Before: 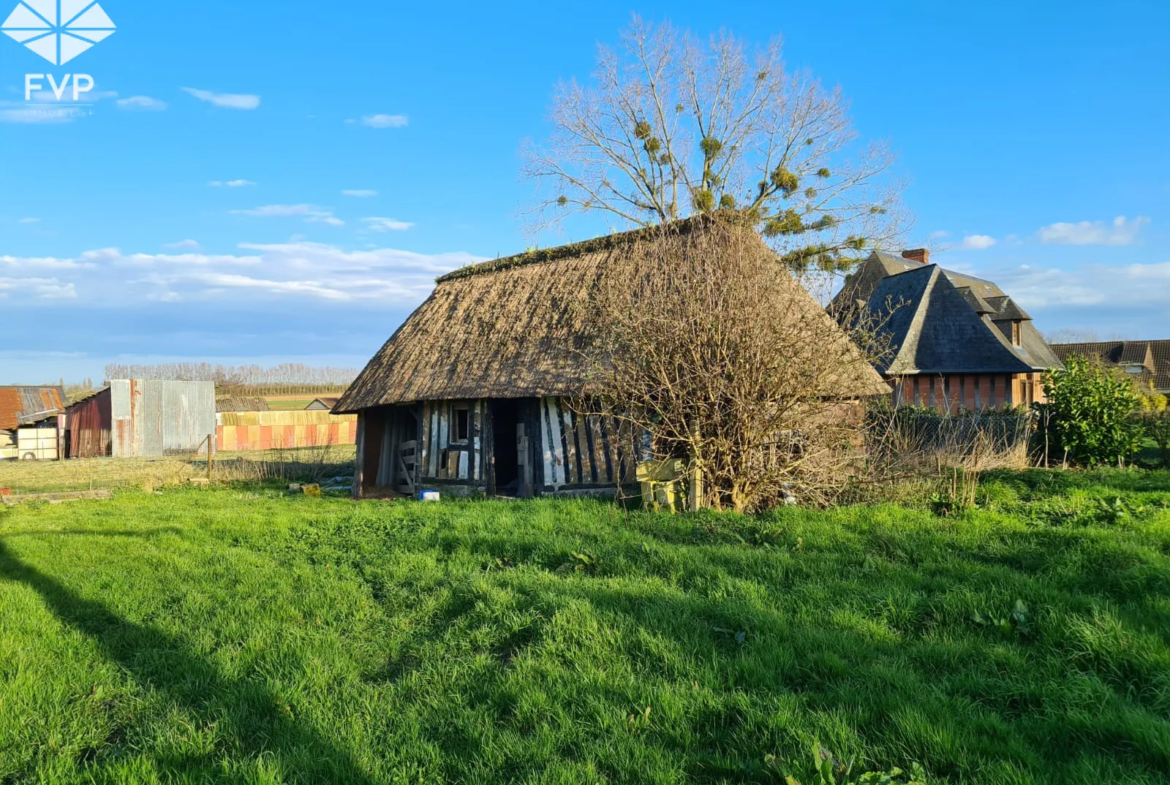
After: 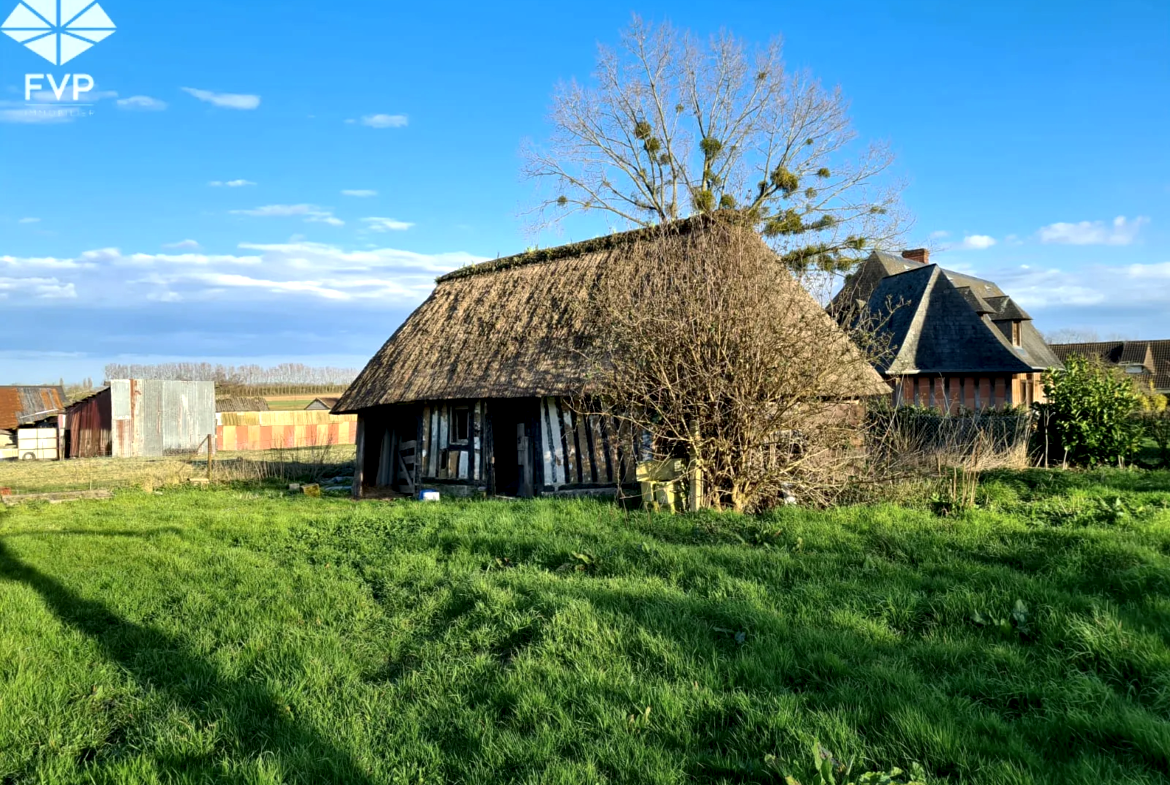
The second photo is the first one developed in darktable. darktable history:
local contrast: highlights 200%, shadows 150%, detail 139%, midtone range 0.253
tone equalizer: mask exposure compensation -0.494 EV
base curve: curves: ch0 [(0, 0) (0.74, 0.67) (1, 1)], preserve colors none
